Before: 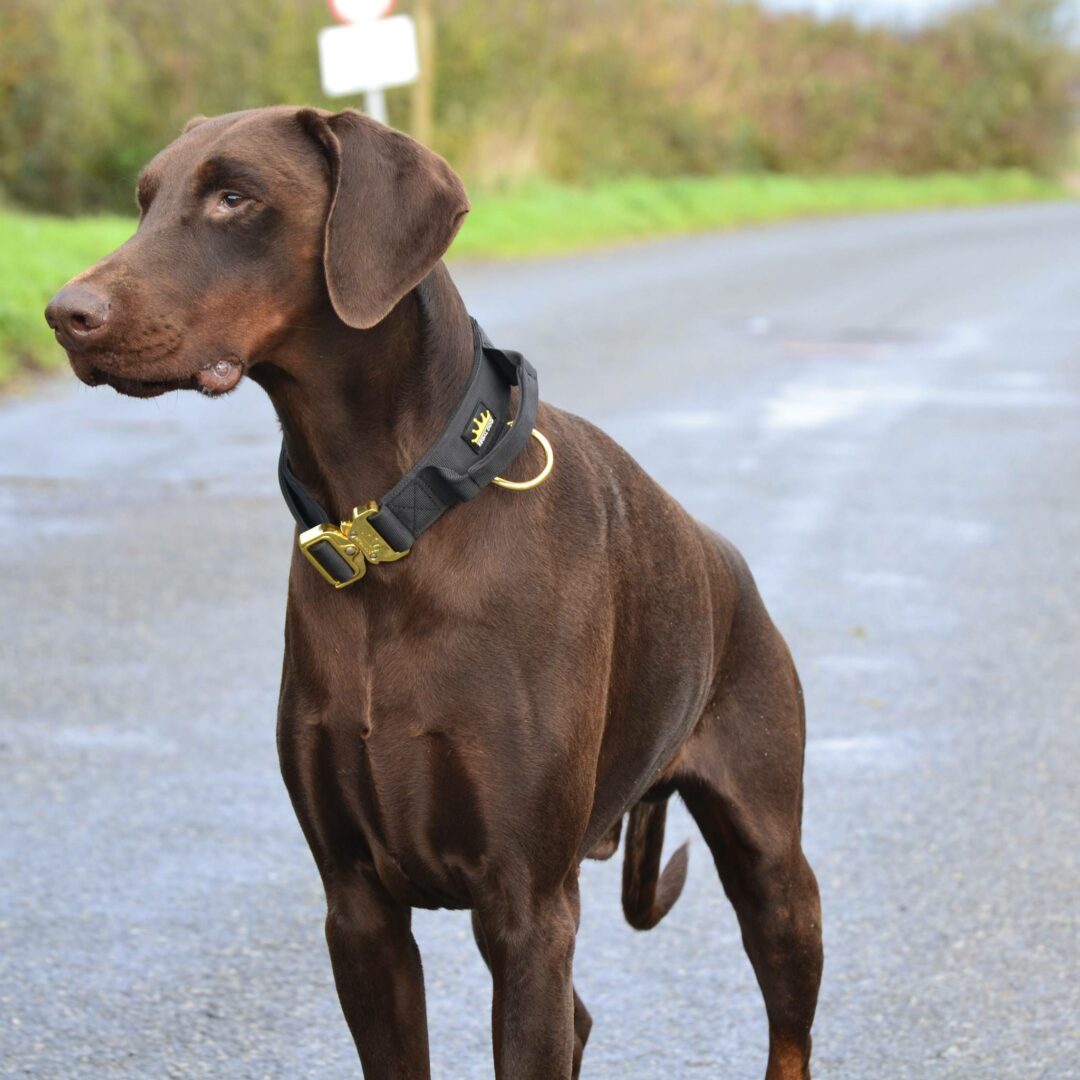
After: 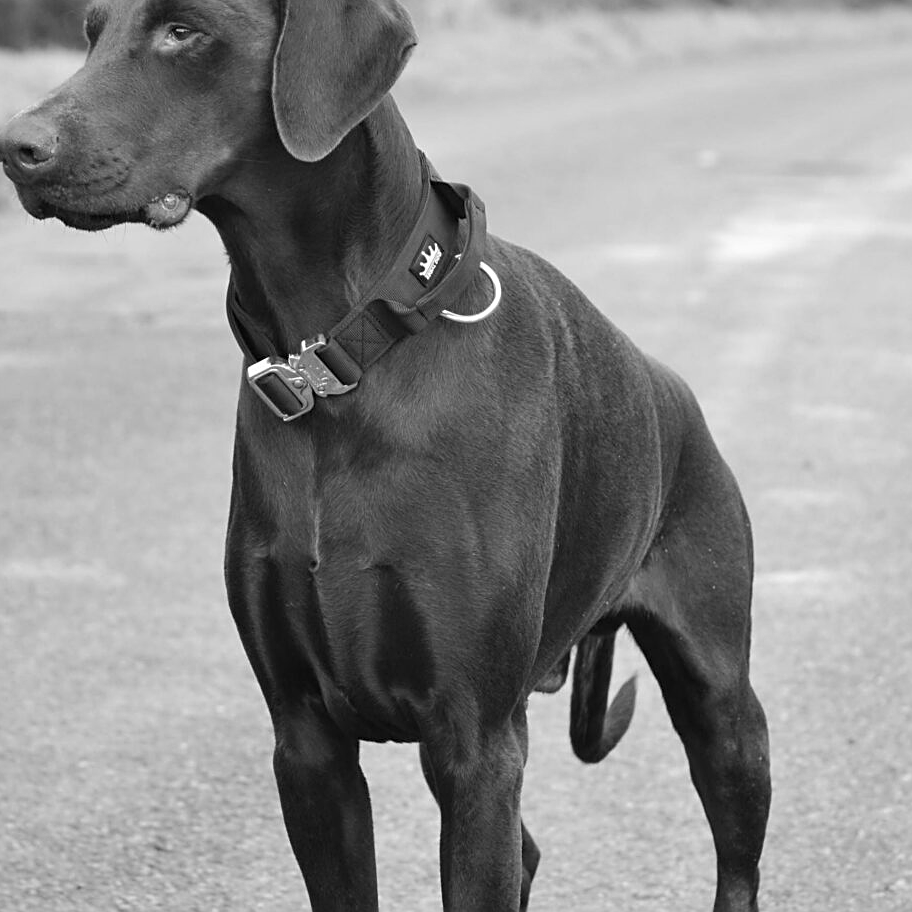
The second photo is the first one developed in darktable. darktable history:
white balance: emerald 1
monochrome: on, module defaults
sharpen: on, module defaults
crop and rotate: left 4.842%, top 15.51%, right 10.668%
